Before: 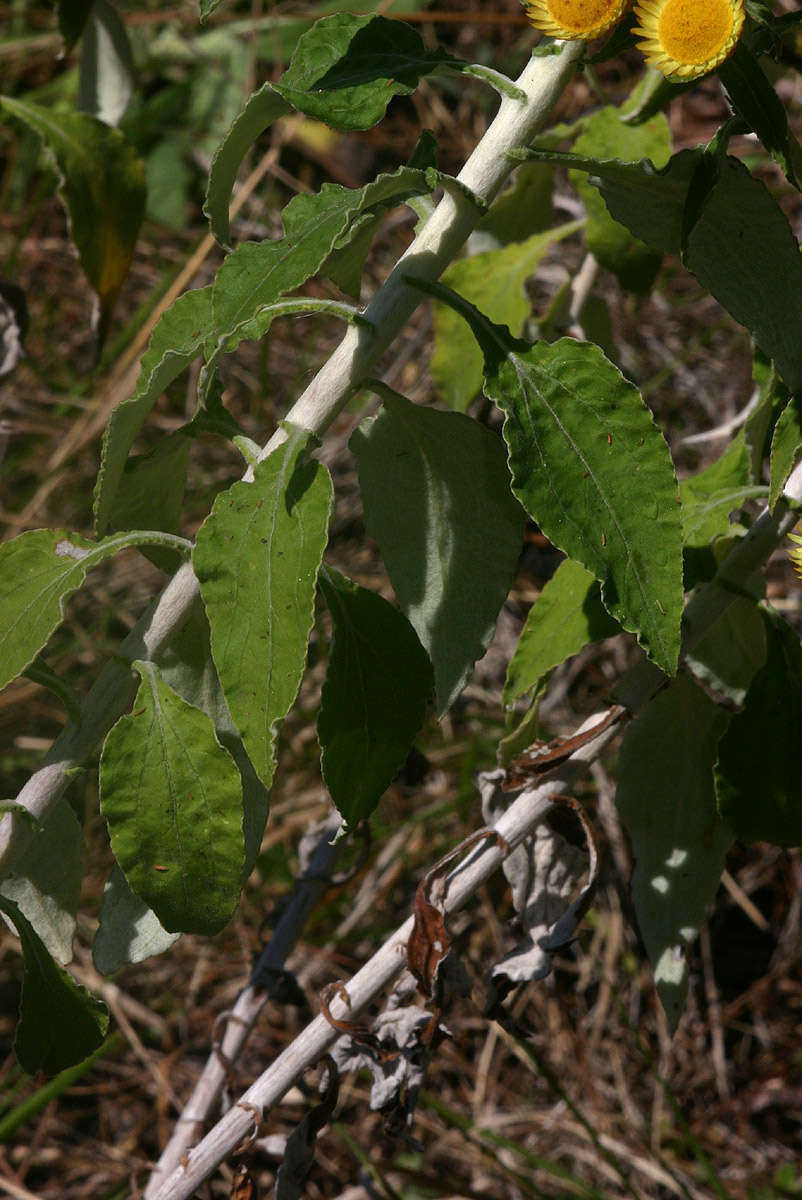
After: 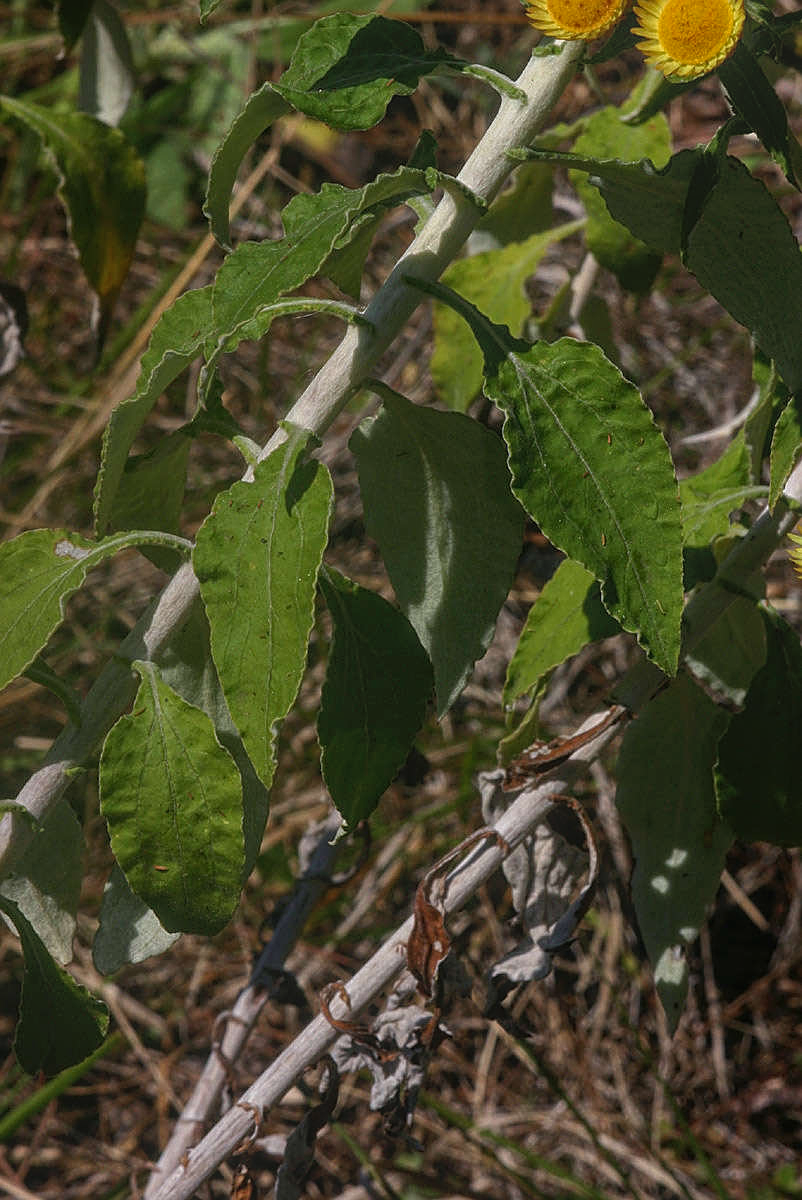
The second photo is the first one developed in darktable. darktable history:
sharpen: on, module defaults
local contrast: highlights 73%, shadows 15%, midtone range 0.197
